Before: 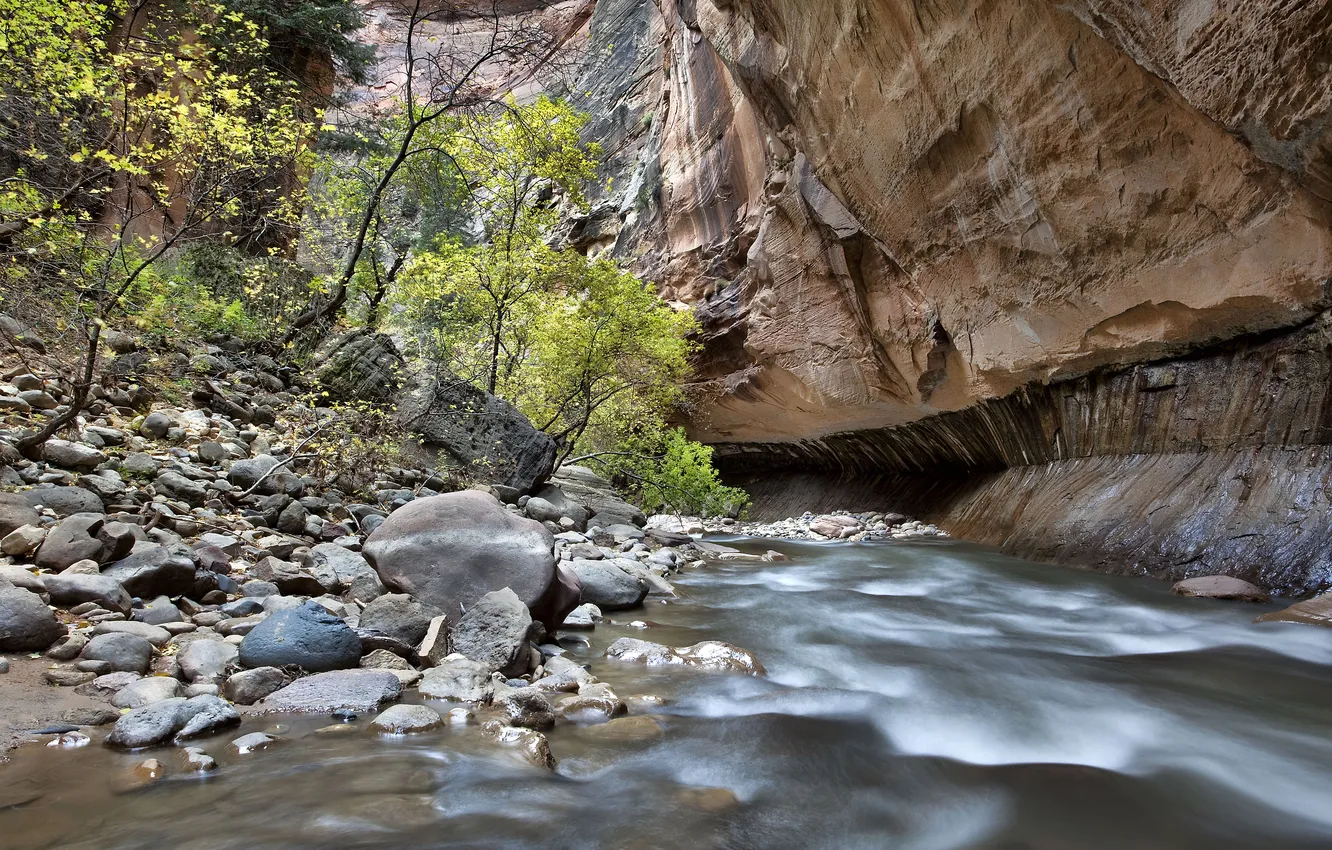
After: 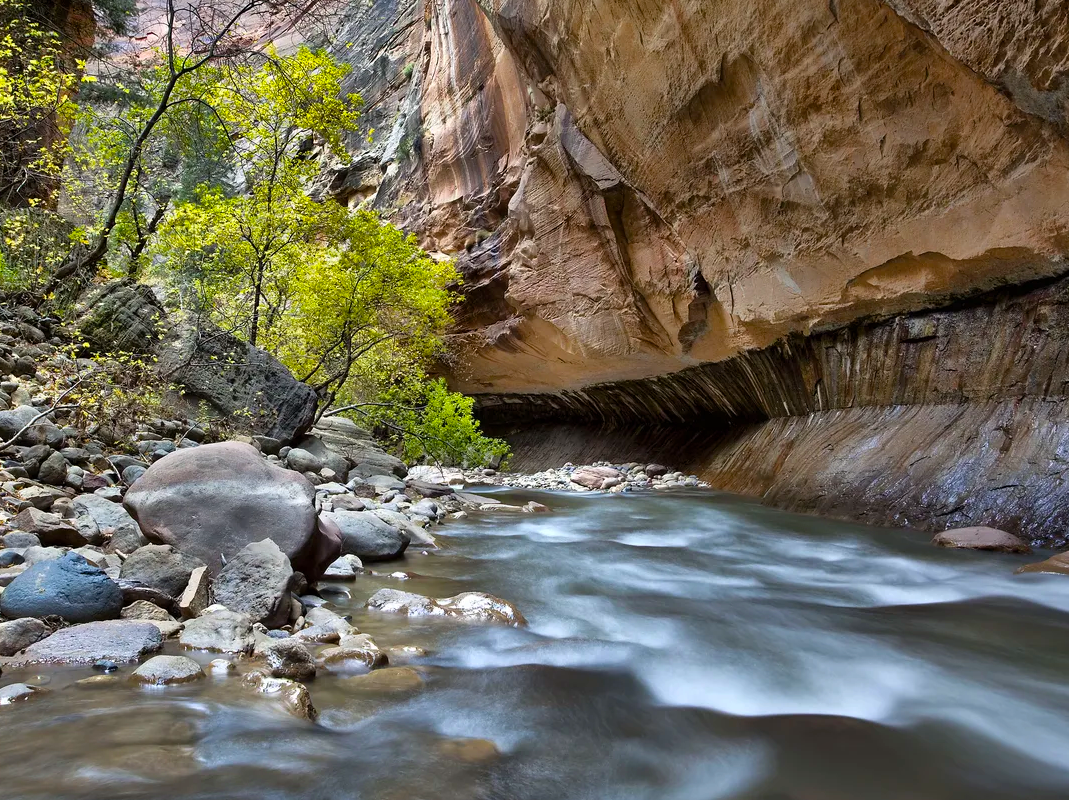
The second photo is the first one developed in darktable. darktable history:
crop and rotate: left 17.959%, top 5.771%, right 1.742%
shadows and highlights: radius 108.52, shadows 23.73, highlights -59.32, low approximation 0.01, soften with gaussian
color balance rgb: perceptual saturation grading › global saturation 30%, global vibrance 20%
